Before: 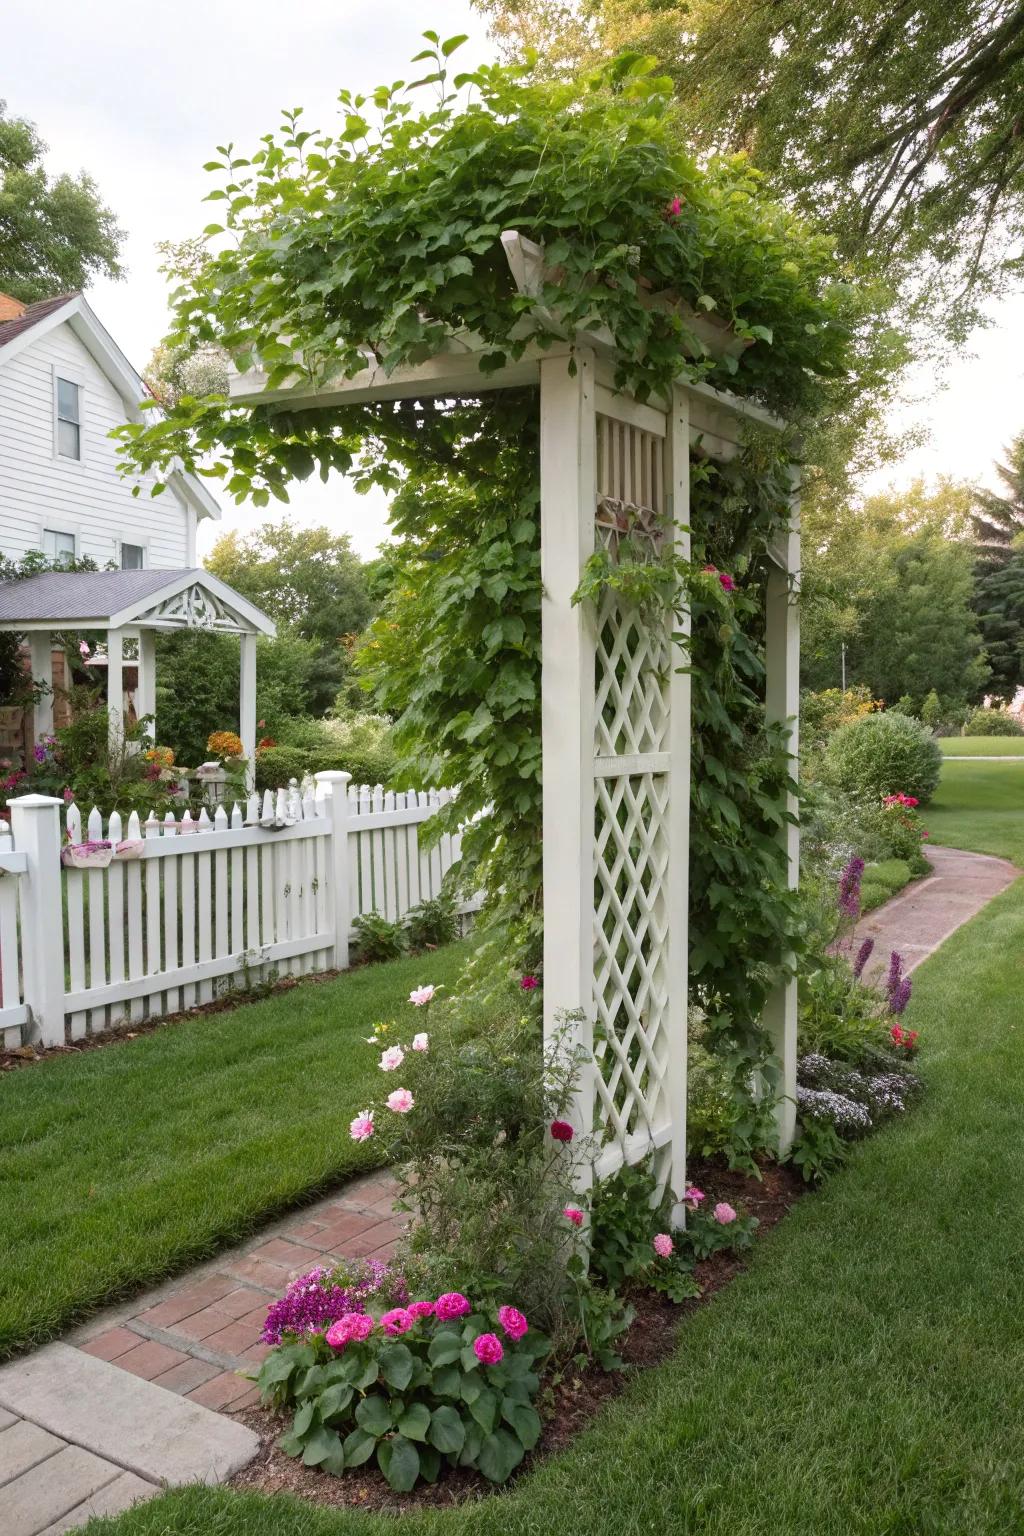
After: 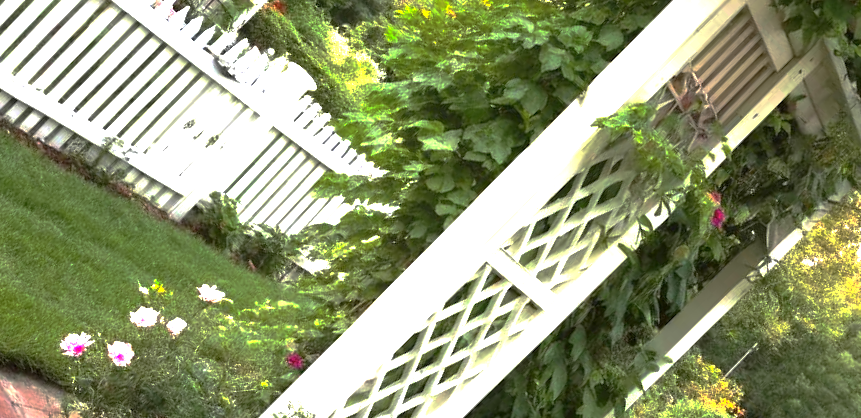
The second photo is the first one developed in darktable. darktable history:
crop and rotate: angle -45.06°, top 16.155%, right 0.876%, bottom 11.683%
exposure: black level correction 0, exposure 1.391 EV, compensate highlight preservation false
base curve: curves: ch0 [(0, 0) (0.826, 0.587) (1, 1)], preserve colors none
